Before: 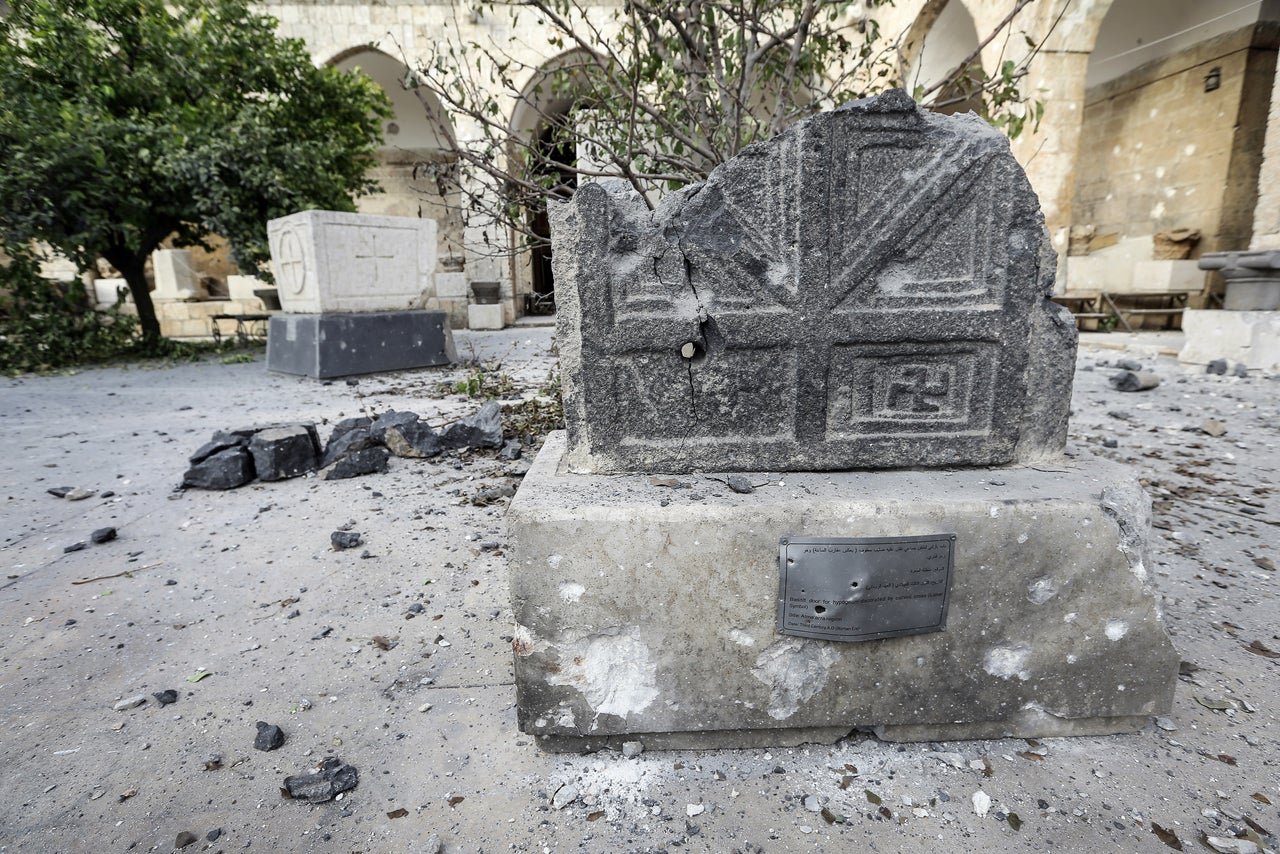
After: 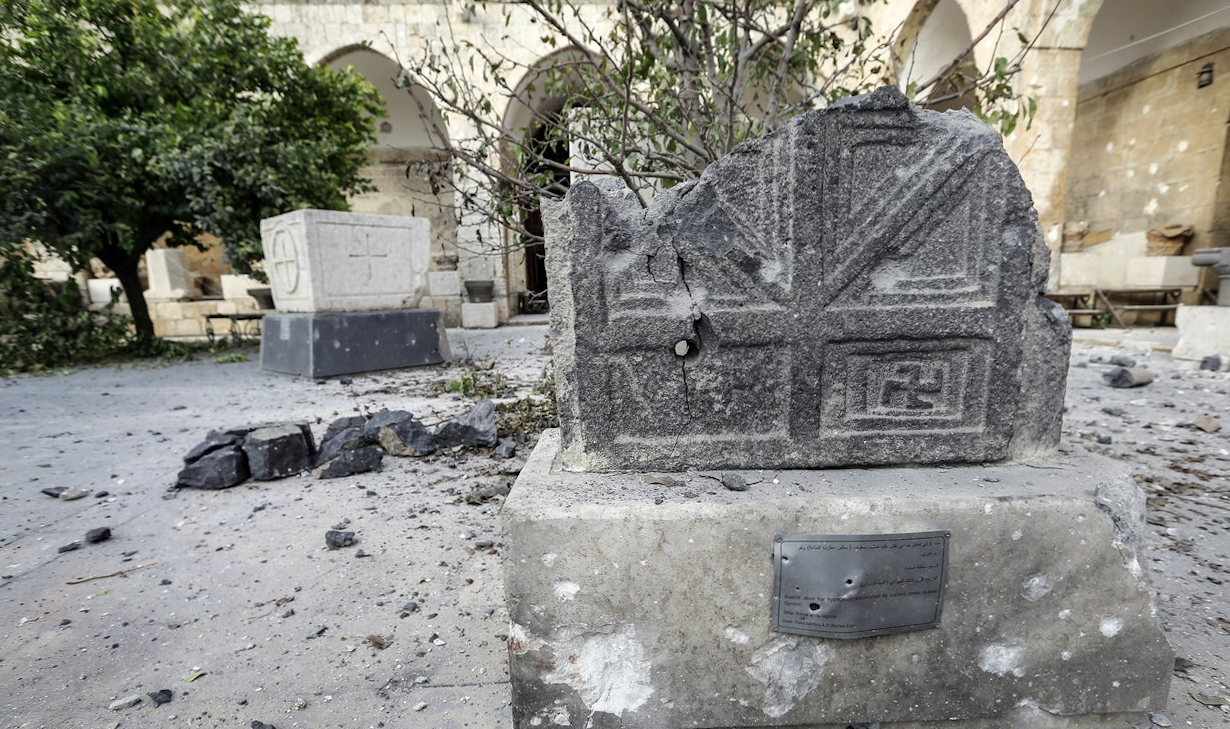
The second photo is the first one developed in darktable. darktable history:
tone equalizer: -8 EV -1.84 EV, -7 EV -1.16 EV, -6 EV -1.62 EV, smoothing diameter 25%, edges refinement/feathering 10, preserve details guided filter
crop and rotate: angle 0.2°, left 0.275%, right 3.127%, bottom 14.18%
